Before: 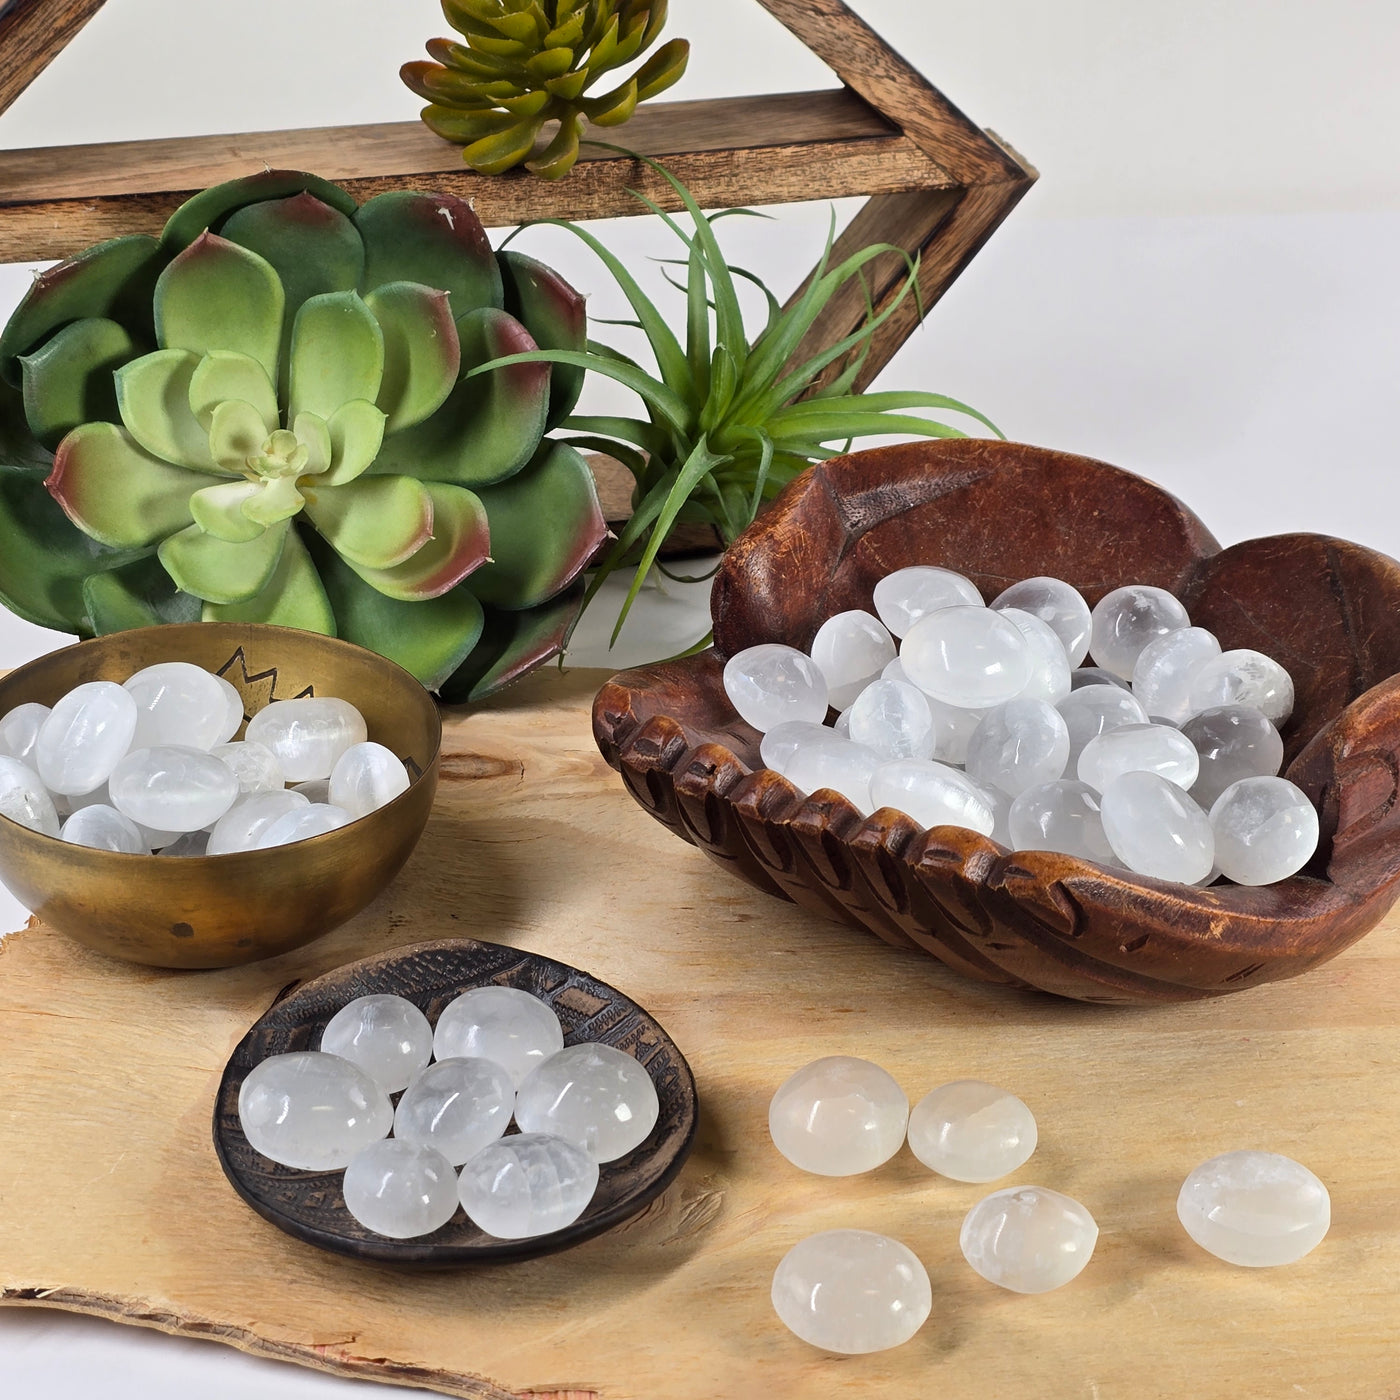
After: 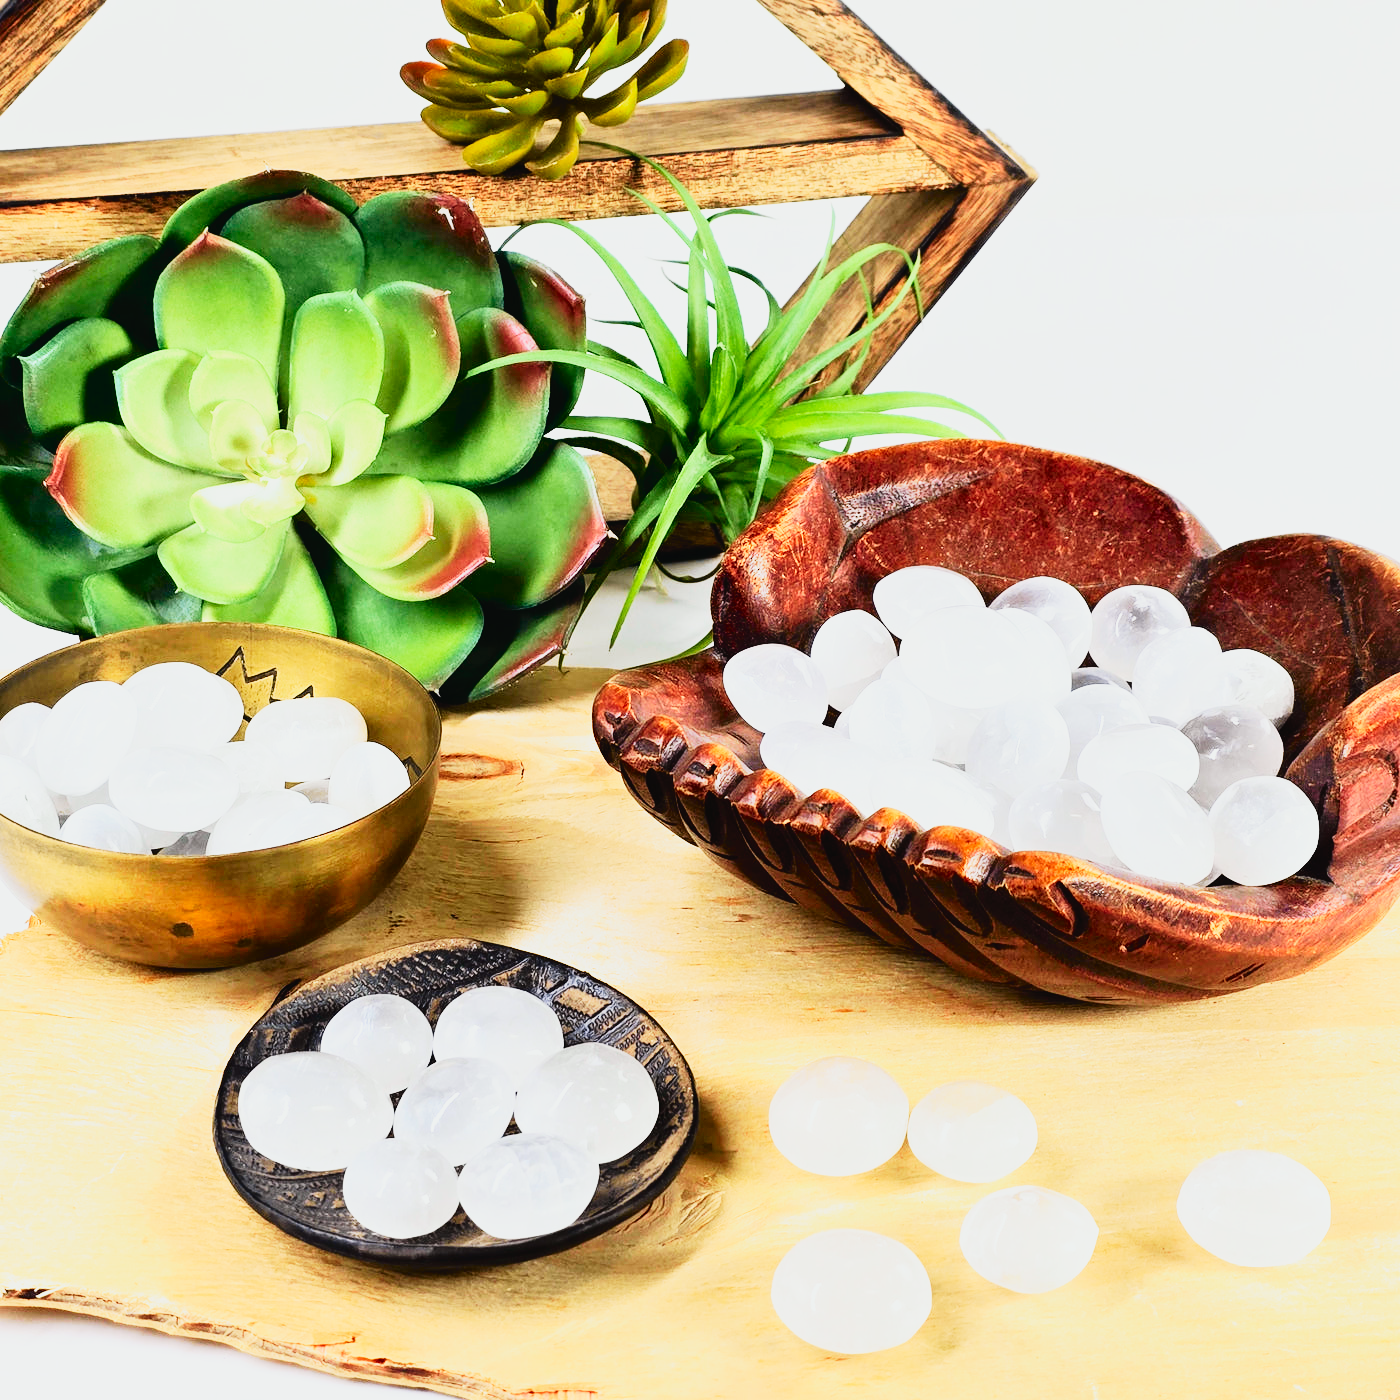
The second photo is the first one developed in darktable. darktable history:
base curve: curves: ch0 [(0, 0) (0.007, 0.004) (0.027, 0.03) (0.046, 0.07) (0.207, 0.54) (0.442, 0.872) (0.673, 0.972) (1, 1)], preserve colors none
tone curve: curves: ch0 [(0, 0.022) (0.114, 0.088) (0.282, 0.316) (0.446, 0.511) (0.613, 0.693) (0.786, 0.843) (0.999, 0.949)]; ch1 [(0, 0) (0.395, 0.343) (0.463, 0.427) (0.486, 0.474) (0.503, 0.5) (0.535, 0.522) (0.555, 0.546) (0.594, 0.614) (0.755, 0.793) (1, 1)]; ch2 [(0, 0) (0.369, 0.388) (0.449, 0.431) (0.501, 0.5) (0.528, 0.517) (0.561, 0.59) (0.612, 0.646) (0.697, 0.721) (1, 1)], color space Lab, independent channels, preserve colors none
